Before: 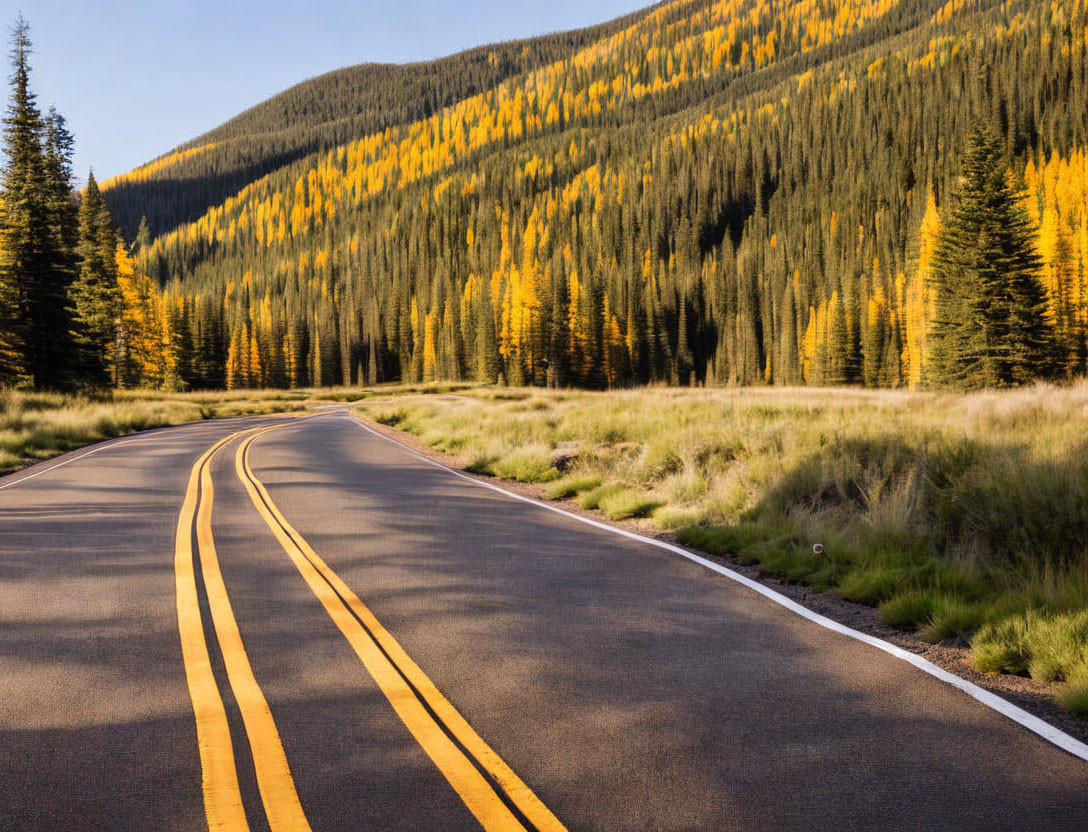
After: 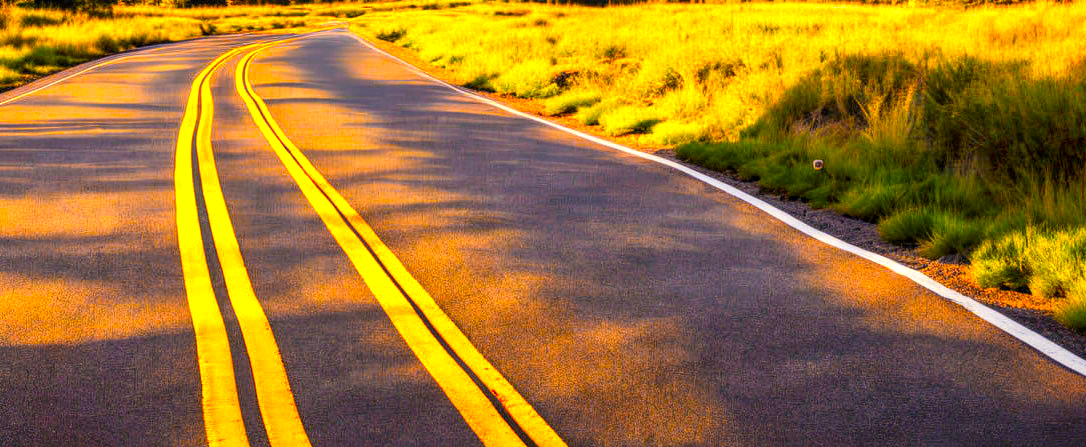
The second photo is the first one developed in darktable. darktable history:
base curve: curves: ch0 [(0, 0) (0.688, 0.865) (1, 1)], preserve colors none
color balance rgb: highlights gain › chroma 3.104%, highlights gain › hue 78.6°, perceptual saturation grading › global saturation 74.037%, perceptual saturation grading › shadows -30.131%
local contrast: on, module defaults
color zones: curves: ch0 [(0.224, 0.526) (0.75, 0.5)]; ch1 [(0.055, 0.526) (0.224, 0.761) (0.377, 0.526) (0.75, 0.5)], mix 102.11%
crop and rotate: top 46.157%, right 0.117%
